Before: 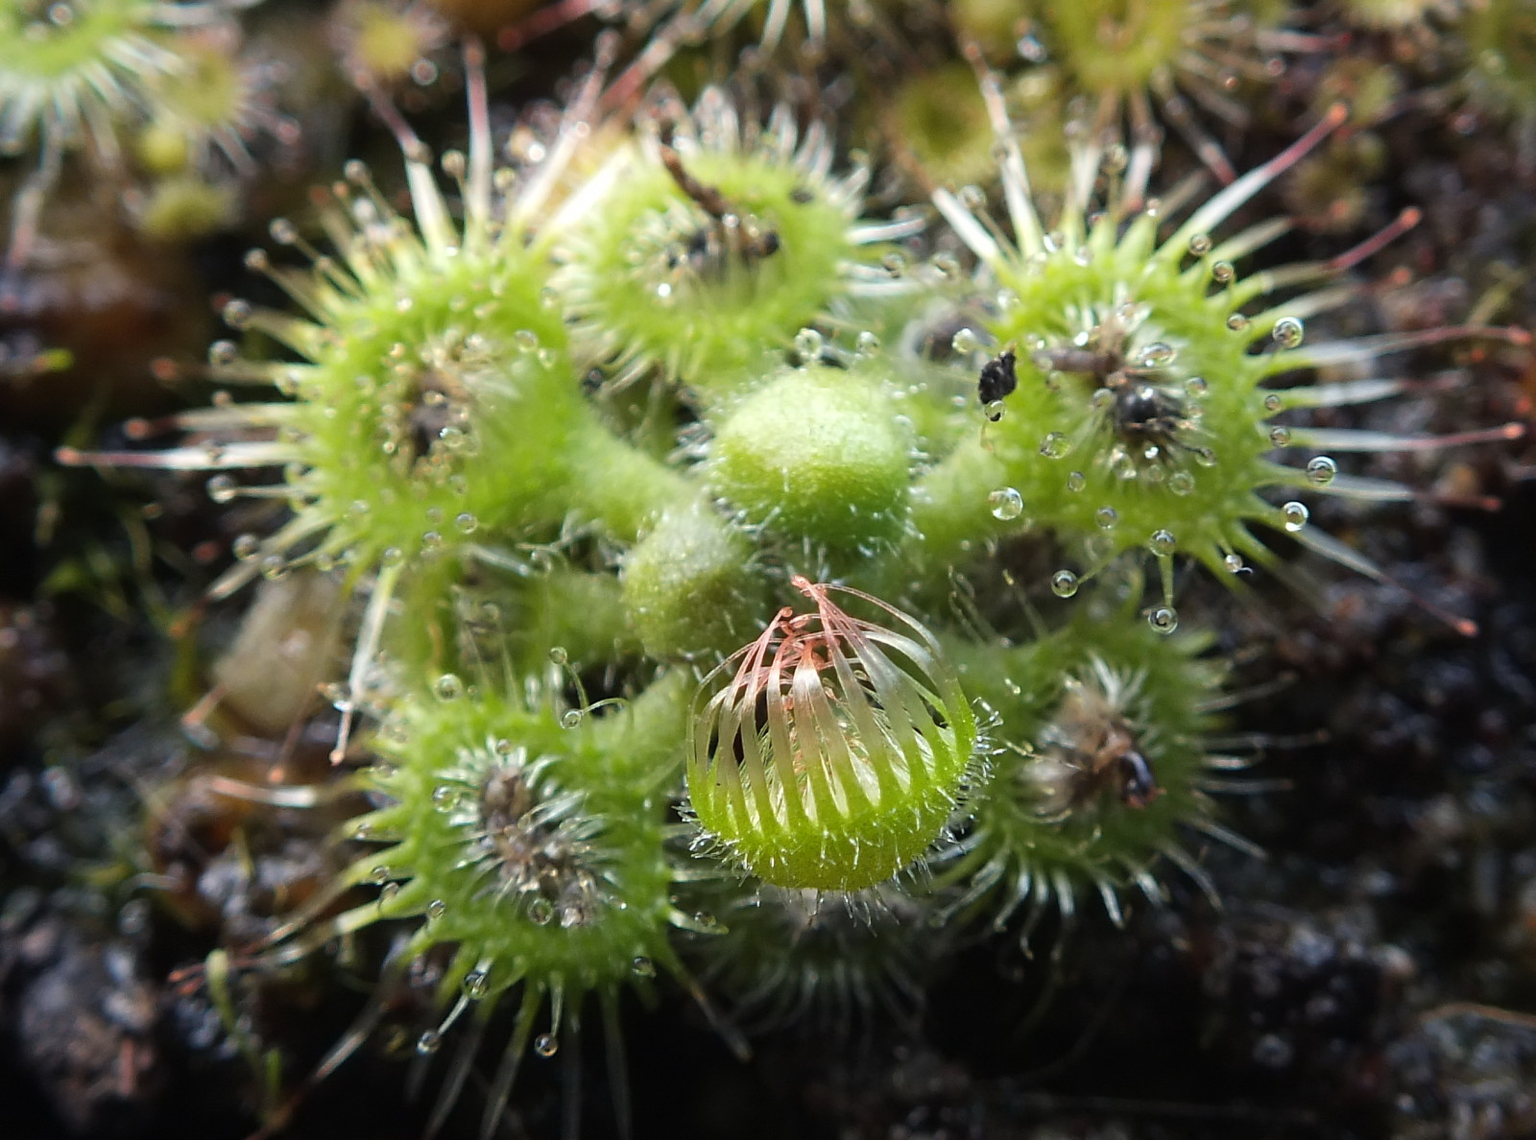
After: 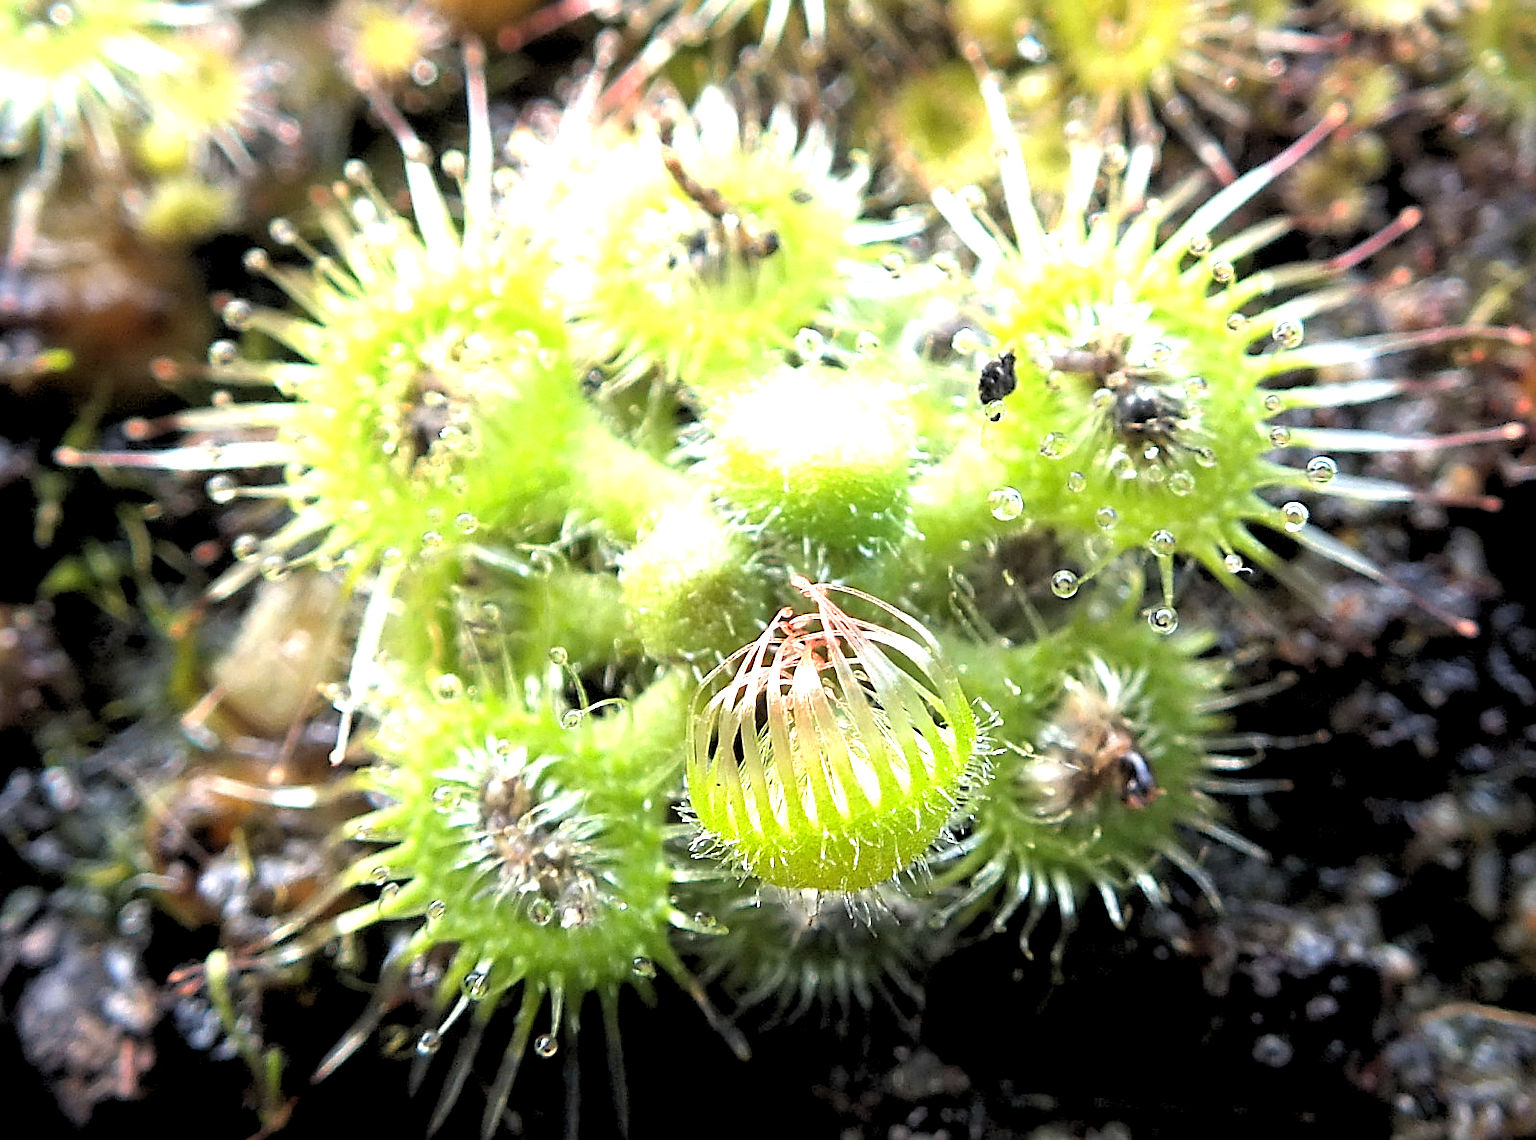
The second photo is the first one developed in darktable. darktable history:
sharpen: on, module defaults
exposure: black level correction 0.001, exposure 1.3 EV, compensate highlight preservation false
rgb levels: levels [[0.013, 0.434, 0.89], [0, 0.5, 1], [0, 0.5, 1]]
